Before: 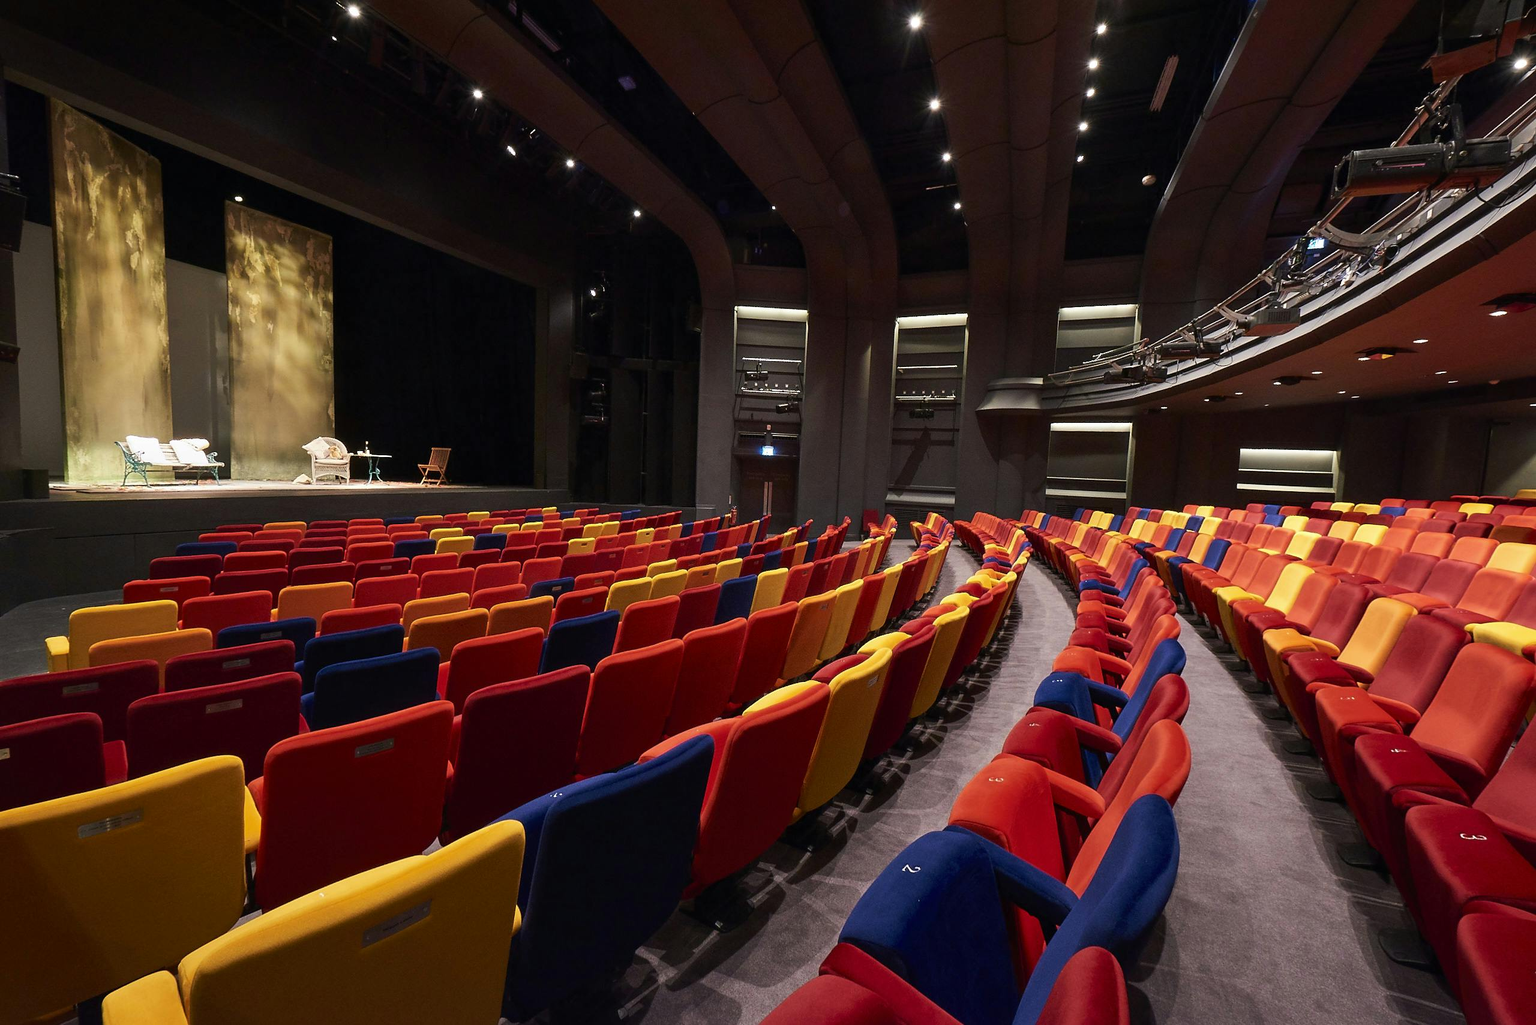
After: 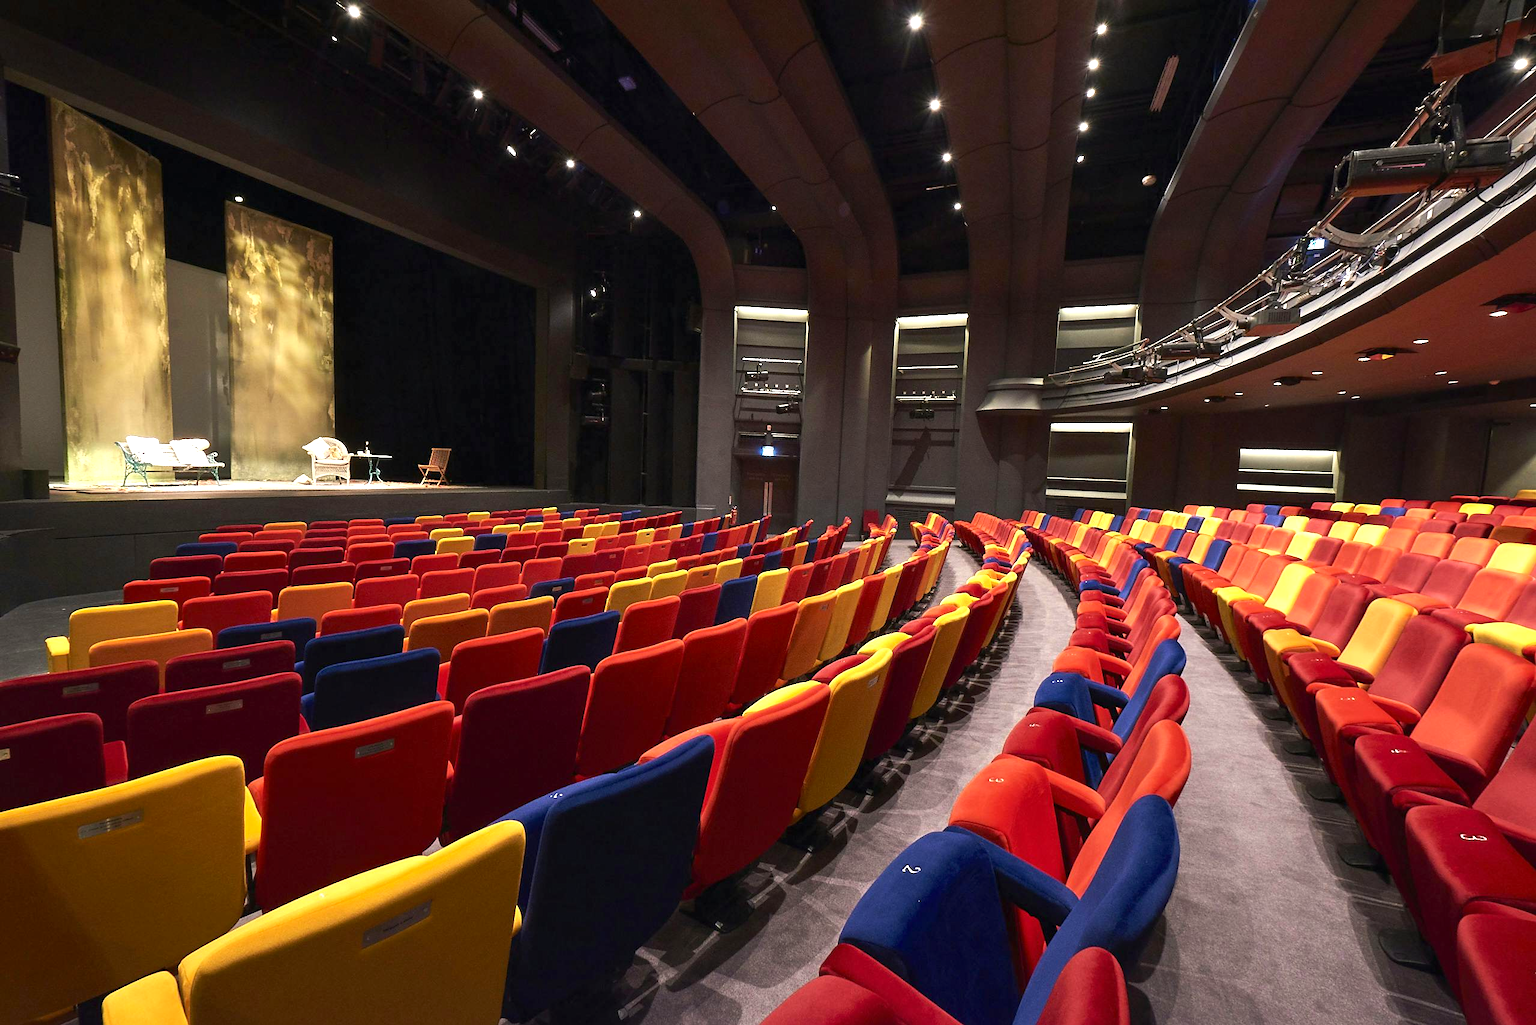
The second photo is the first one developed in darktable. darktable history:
color correction: highlights b* 2.9
tone equalizer: edges refinement/feathering 500, mask exposure compensation -1.57 EV, preserve details no
exposure: exposure 0.742 EV, compensate highlight preservation false
